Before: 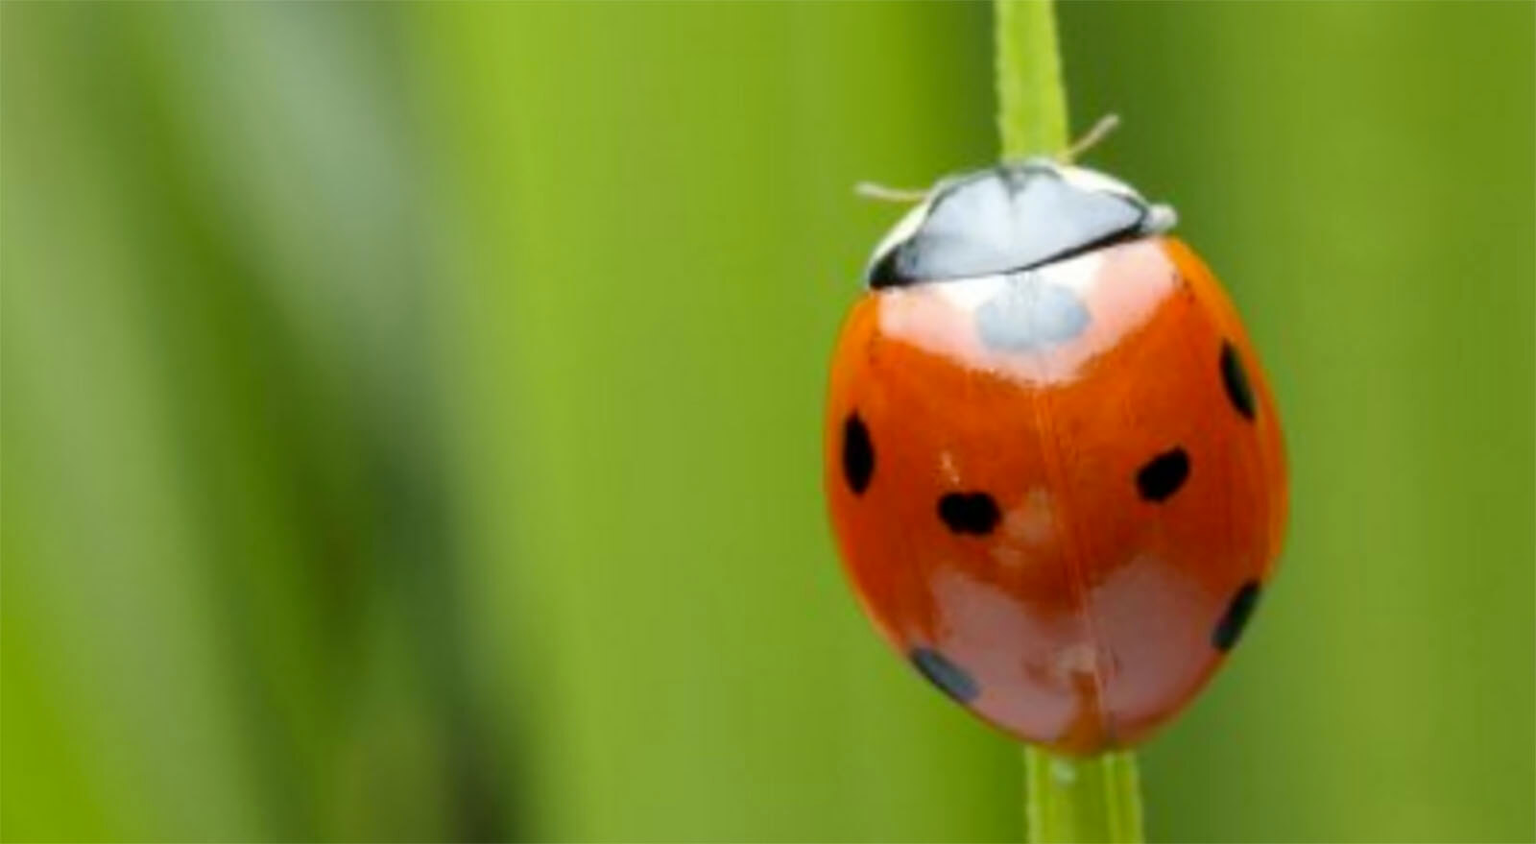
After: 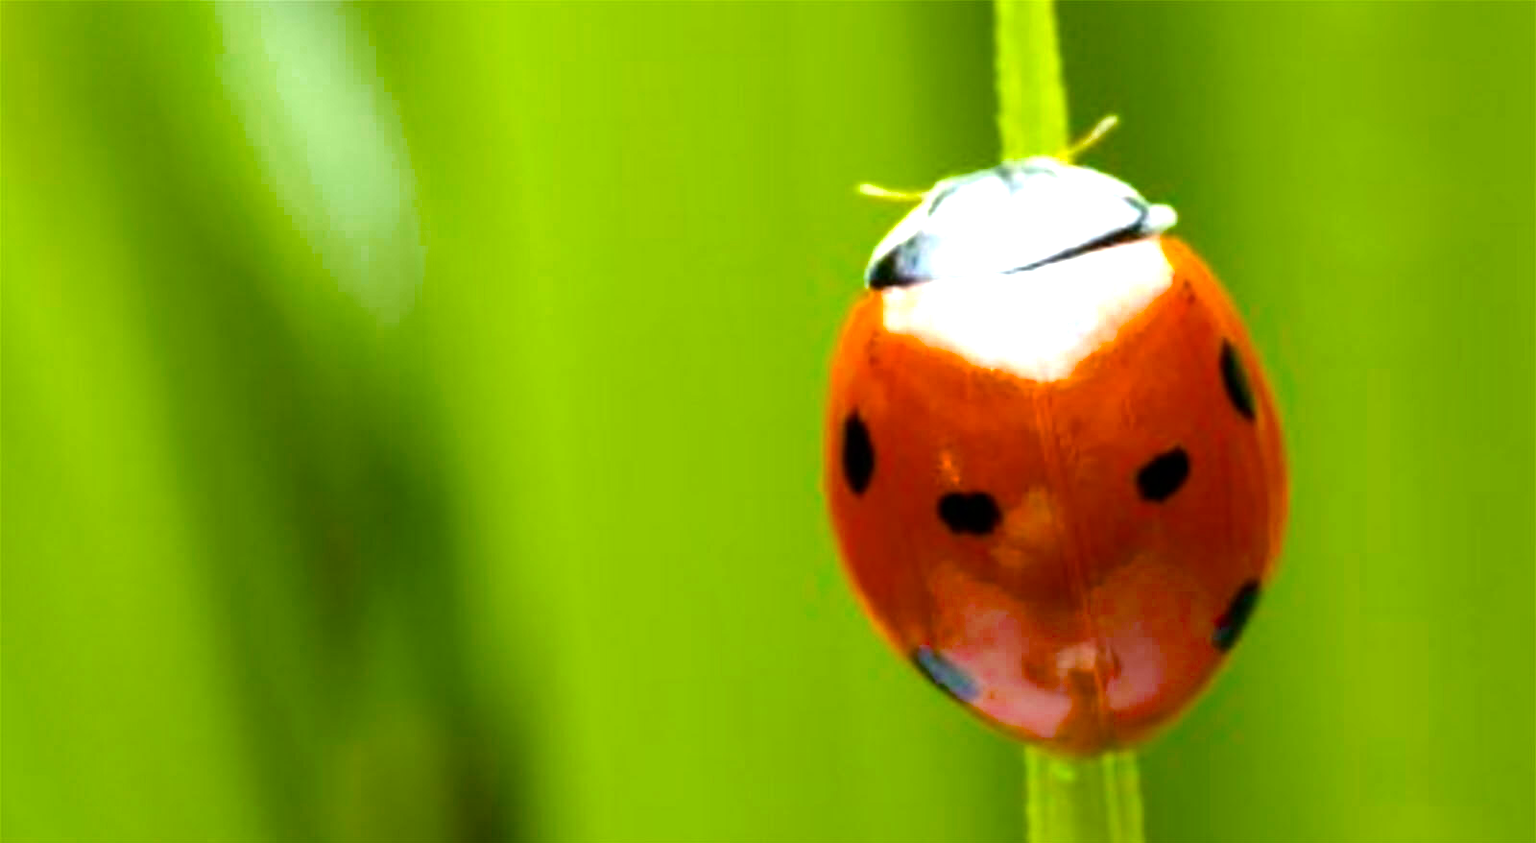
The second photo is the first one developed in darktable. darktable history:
color balance rgb: perceptual saturation grading › global saturation 41.276%, global vibrance 9.454%, contrast 15.611%, saturation formula JzAzBz (2021)
exposure: exposure 1 EV, compensate exposure bias true, compensate highlight preservation false
